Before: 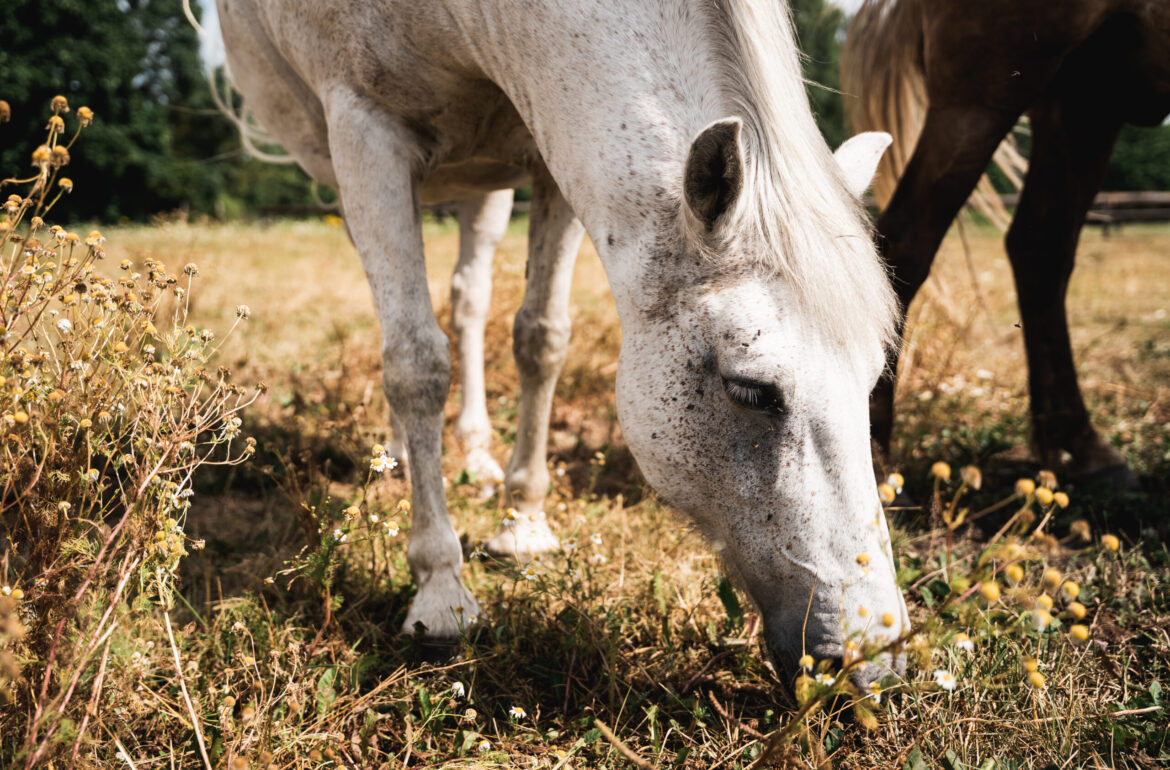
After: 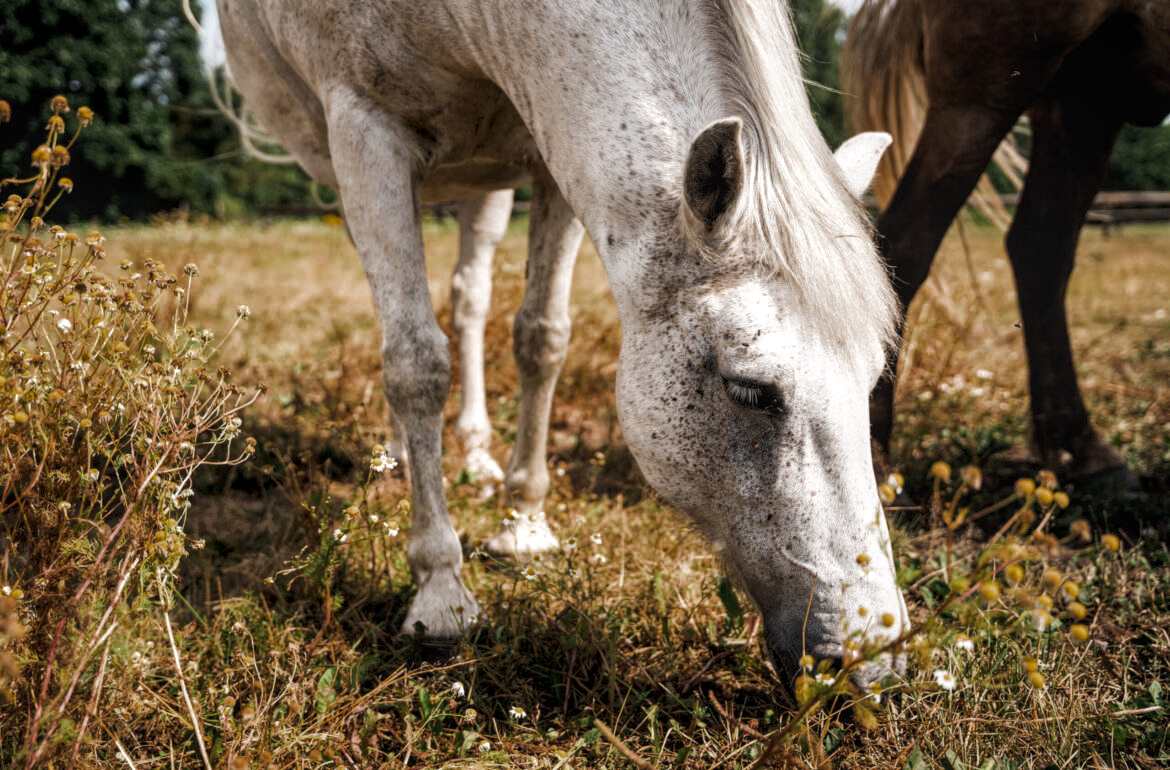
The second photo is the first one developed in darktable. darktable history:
color zones: curves: ch0 [(0.27, 0.396) (0.563, 0.504) (0.75, 0.5) (0.787, 0.307)], mix 39.2%
local contrast: highlights 96%, shadows 88%, detail 160%, midtone range 0.2
